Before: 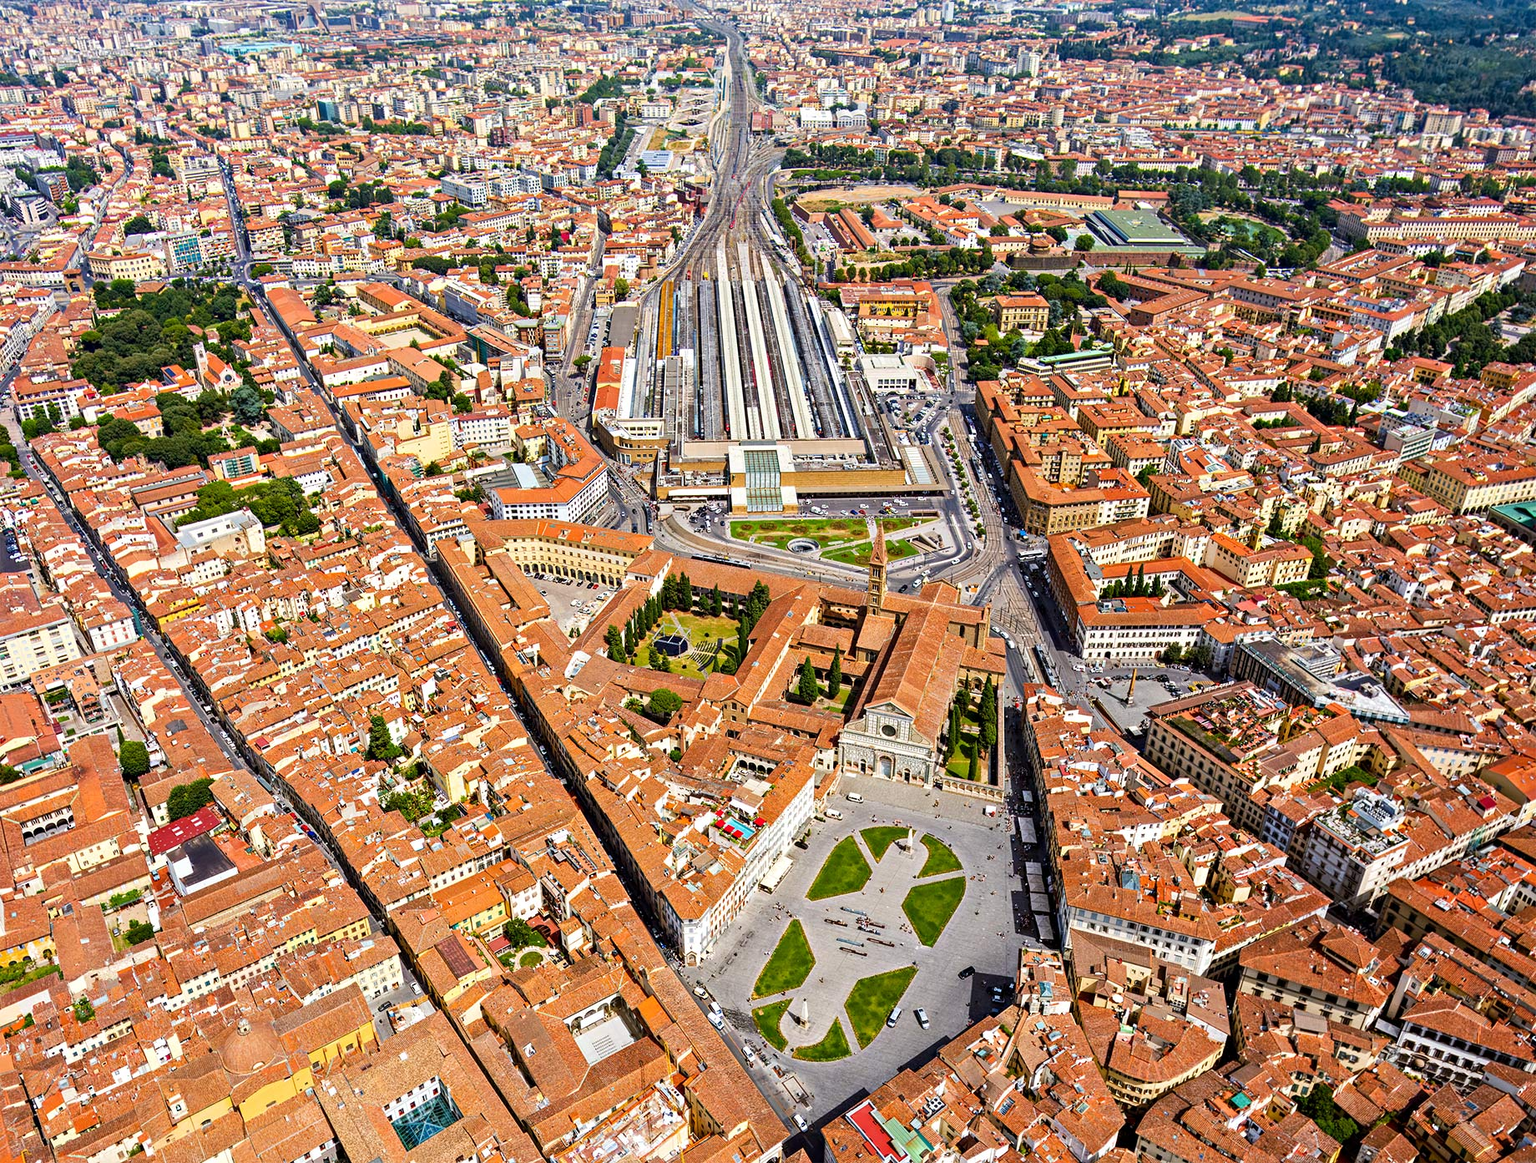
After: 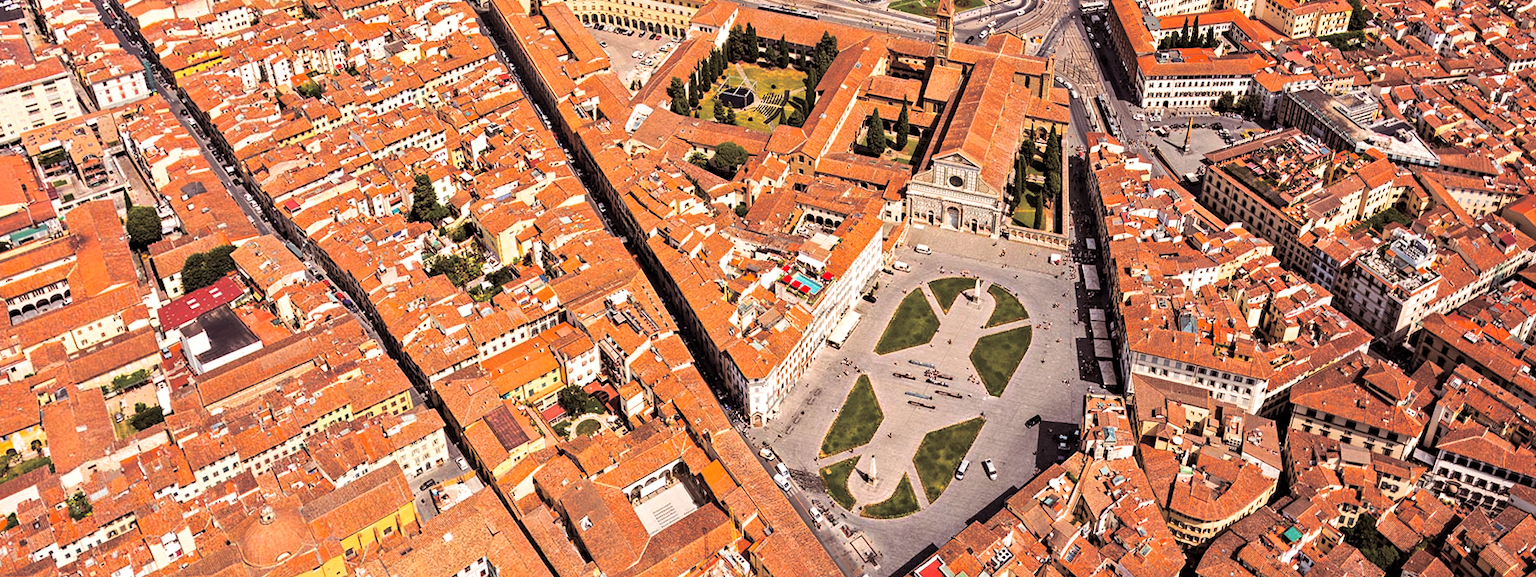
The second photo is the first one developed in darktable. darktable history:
exposure: compensate exposure bias true, compensate highlight preservation false
crop and rotate: top 46.237%
split-toning: shadows › saturation 0.24, highlights › hue 54°, highlights › saturation 0.24
rotate and perspective: rotation -0.013°, lens shift (vertical) -0.027, lens shift (horizontal) 0.178, crop left 0.016, crop right 0.989, crop top 0.082, crop bottom 0.918
white balance: red 1.127, blue 0.943
